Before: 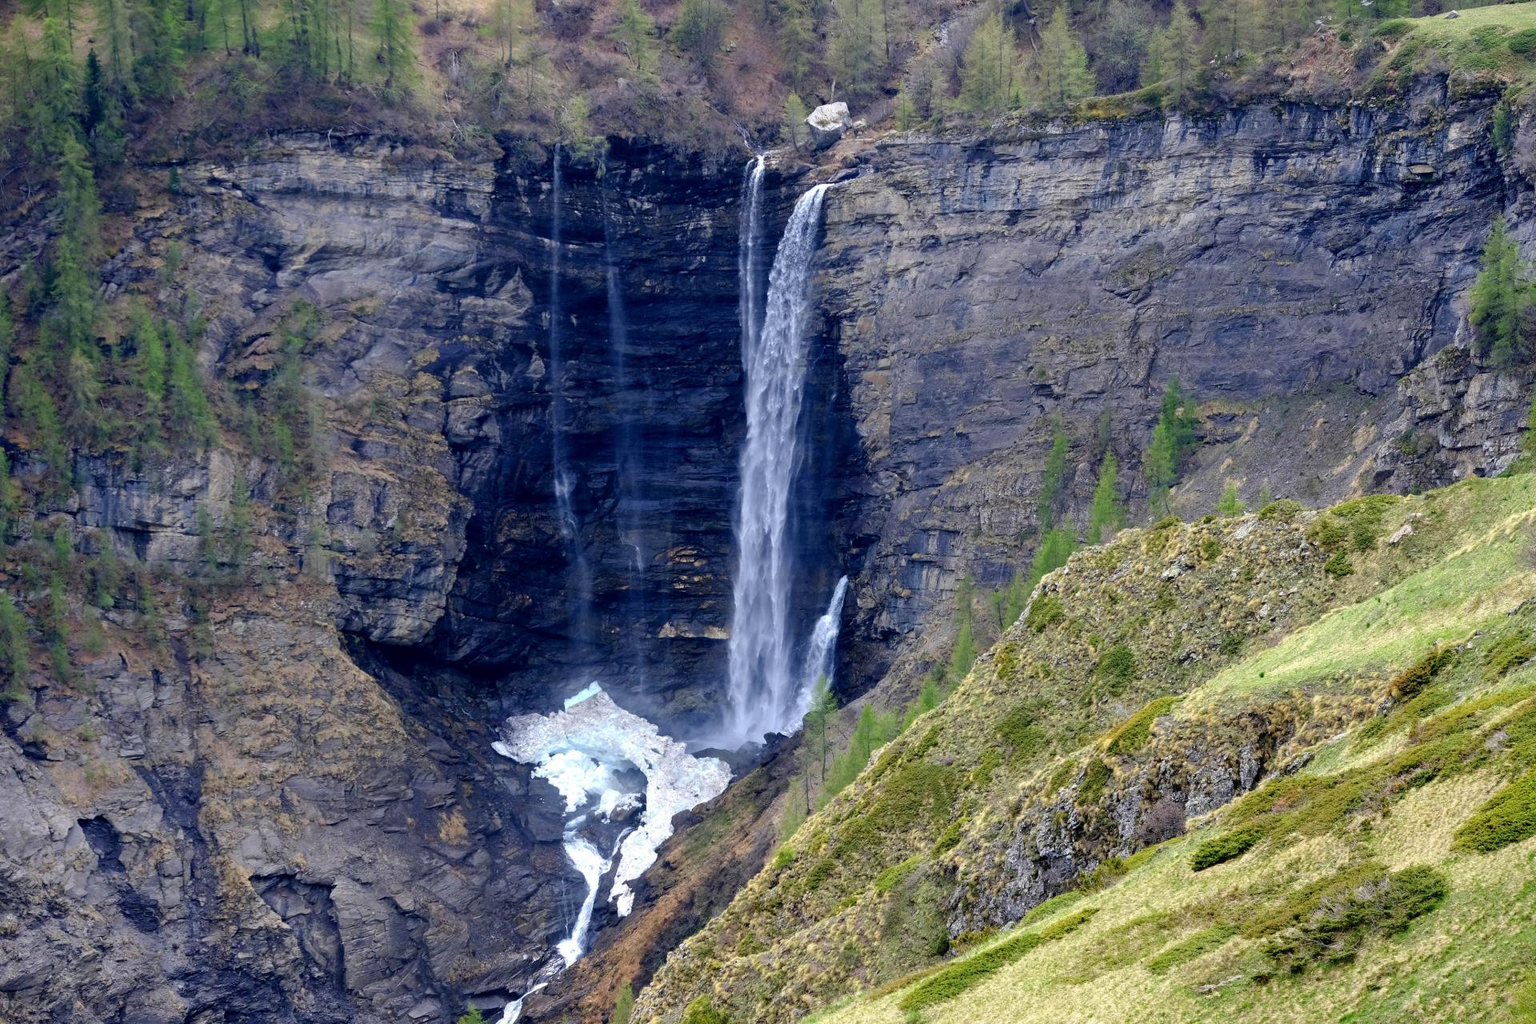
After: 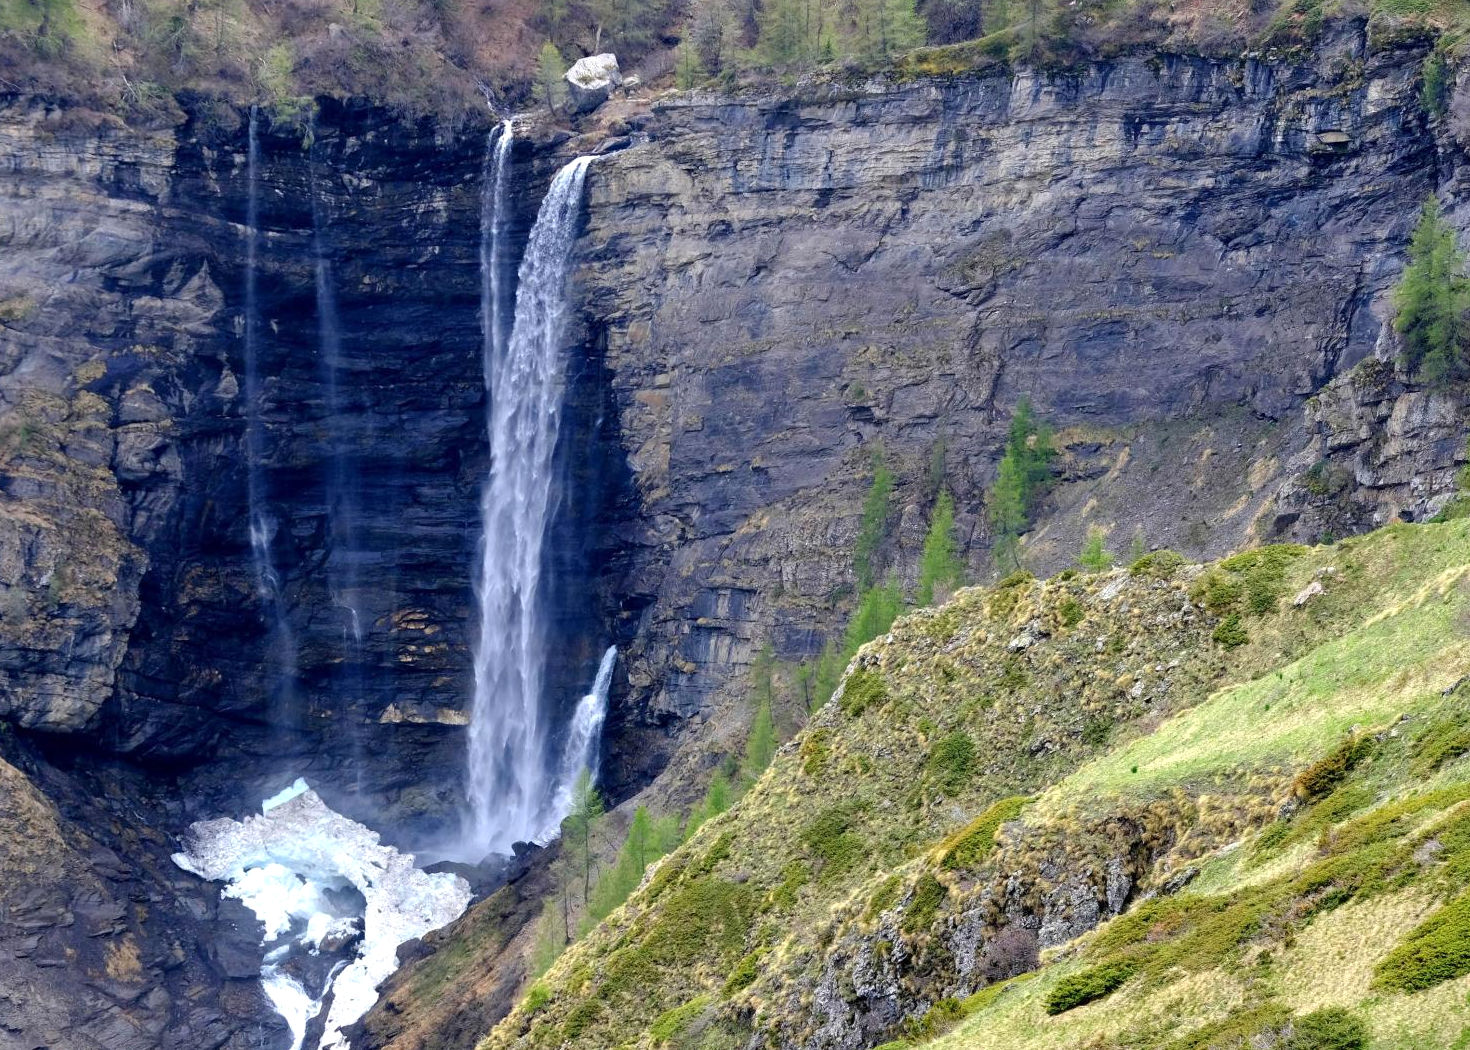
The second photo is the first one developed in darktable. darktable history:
crop: left 23.095%, top 5.827%, bottom 11.854%
exposure: exposure 0.2 EV, compensate highlight preservation false
